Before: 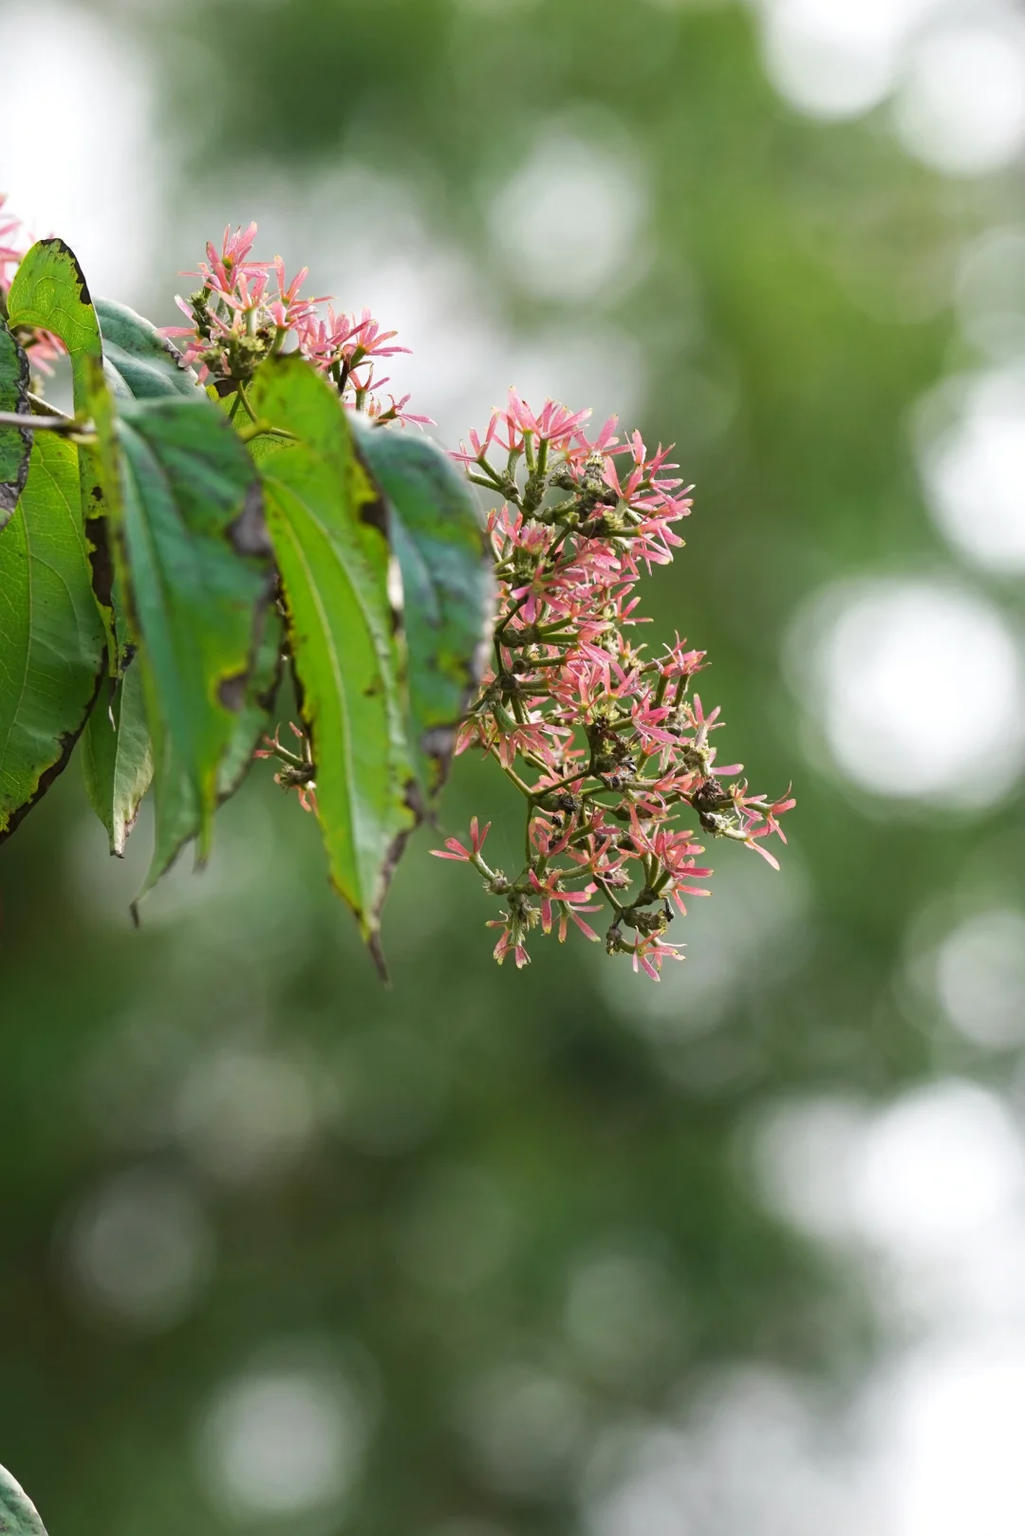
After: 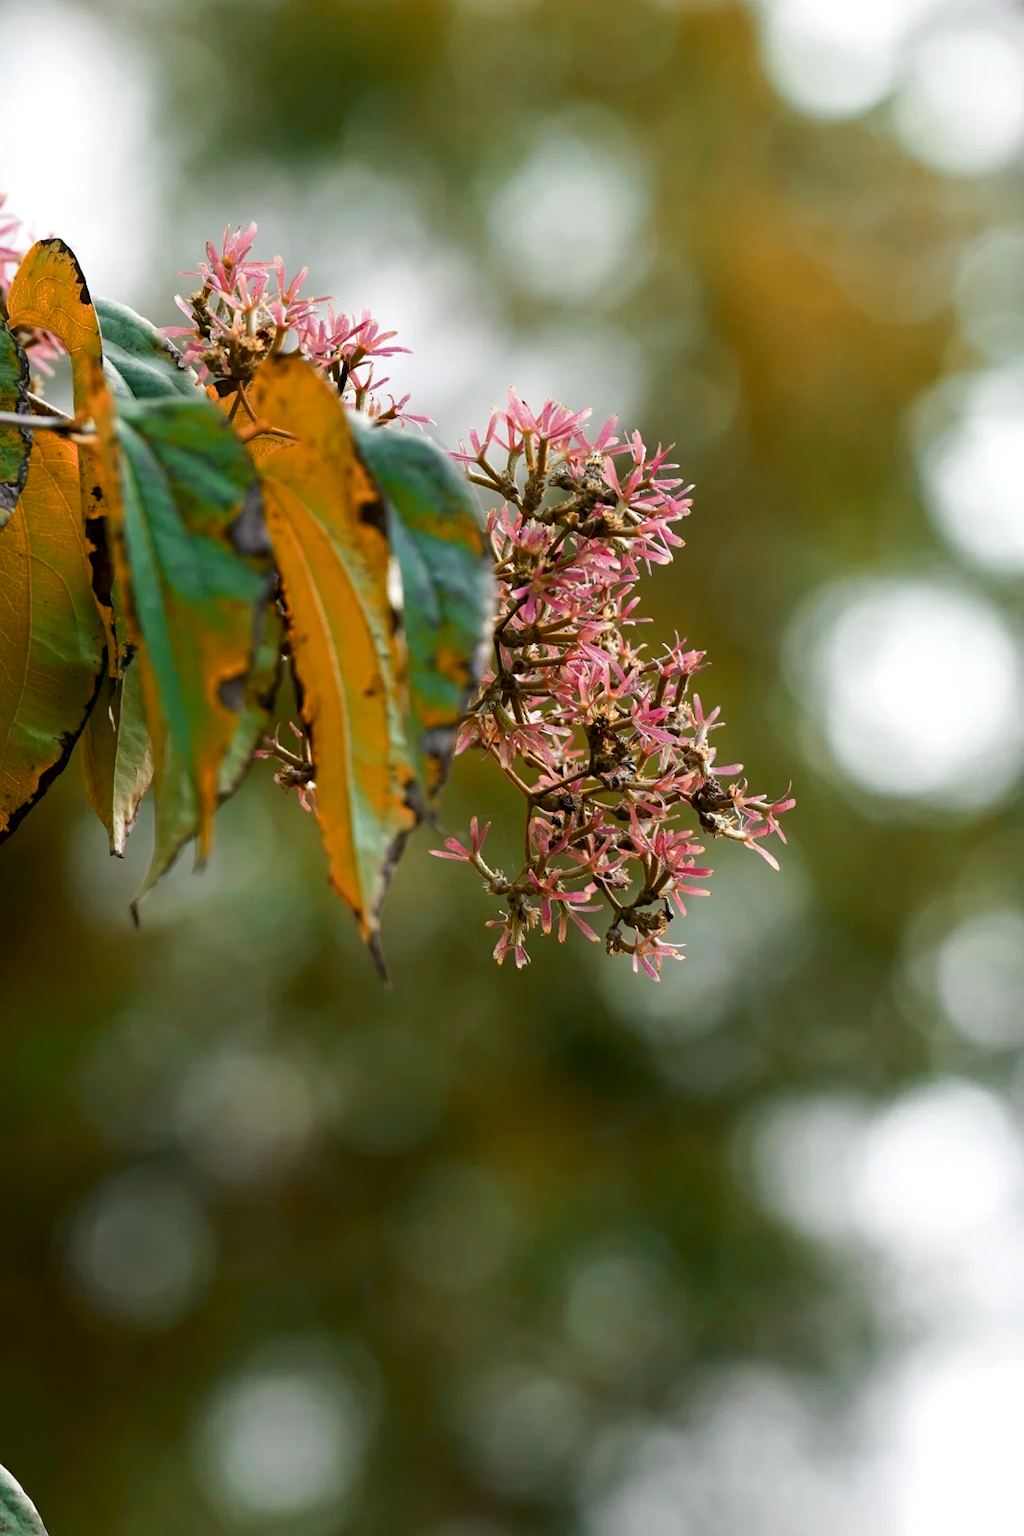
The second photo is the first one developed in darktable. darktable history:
exposure: black level correction 0.01, exposure 0.015 EV, compensate exposure bias true, compensate highlight preservation false
contrast brightness saturation: brightness -0.089
color zones: curves: ch2 [(0, 0.5) (0.084, 0.497) (0.323, 0.335) (0.4, 0.497) (1, 0.5)]
